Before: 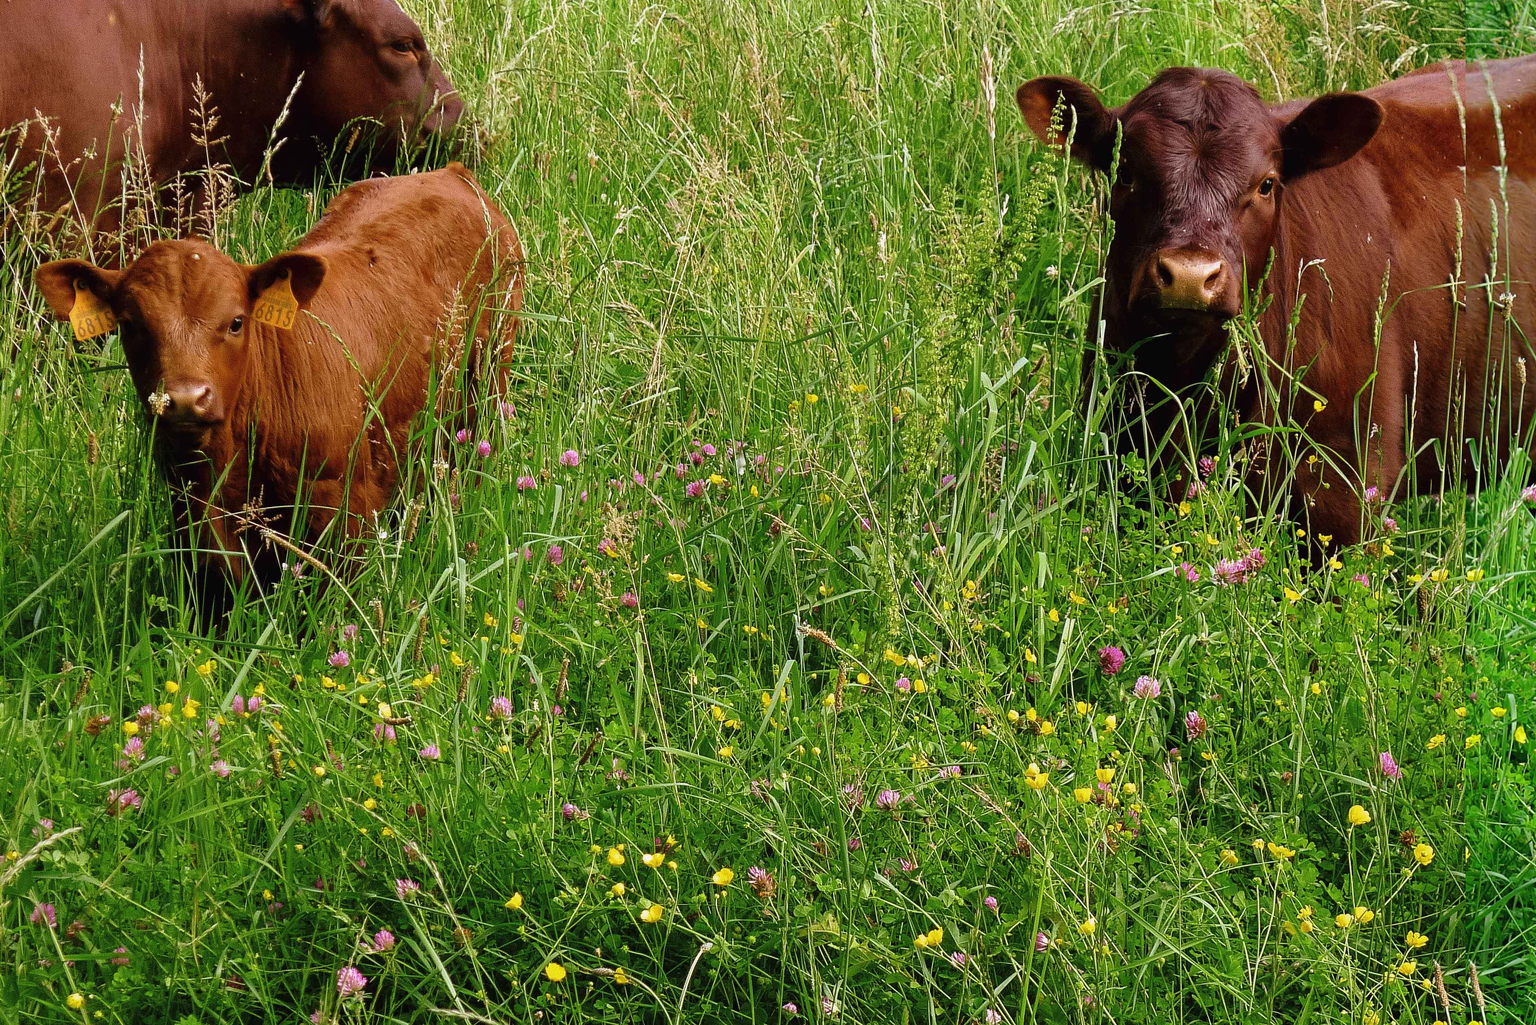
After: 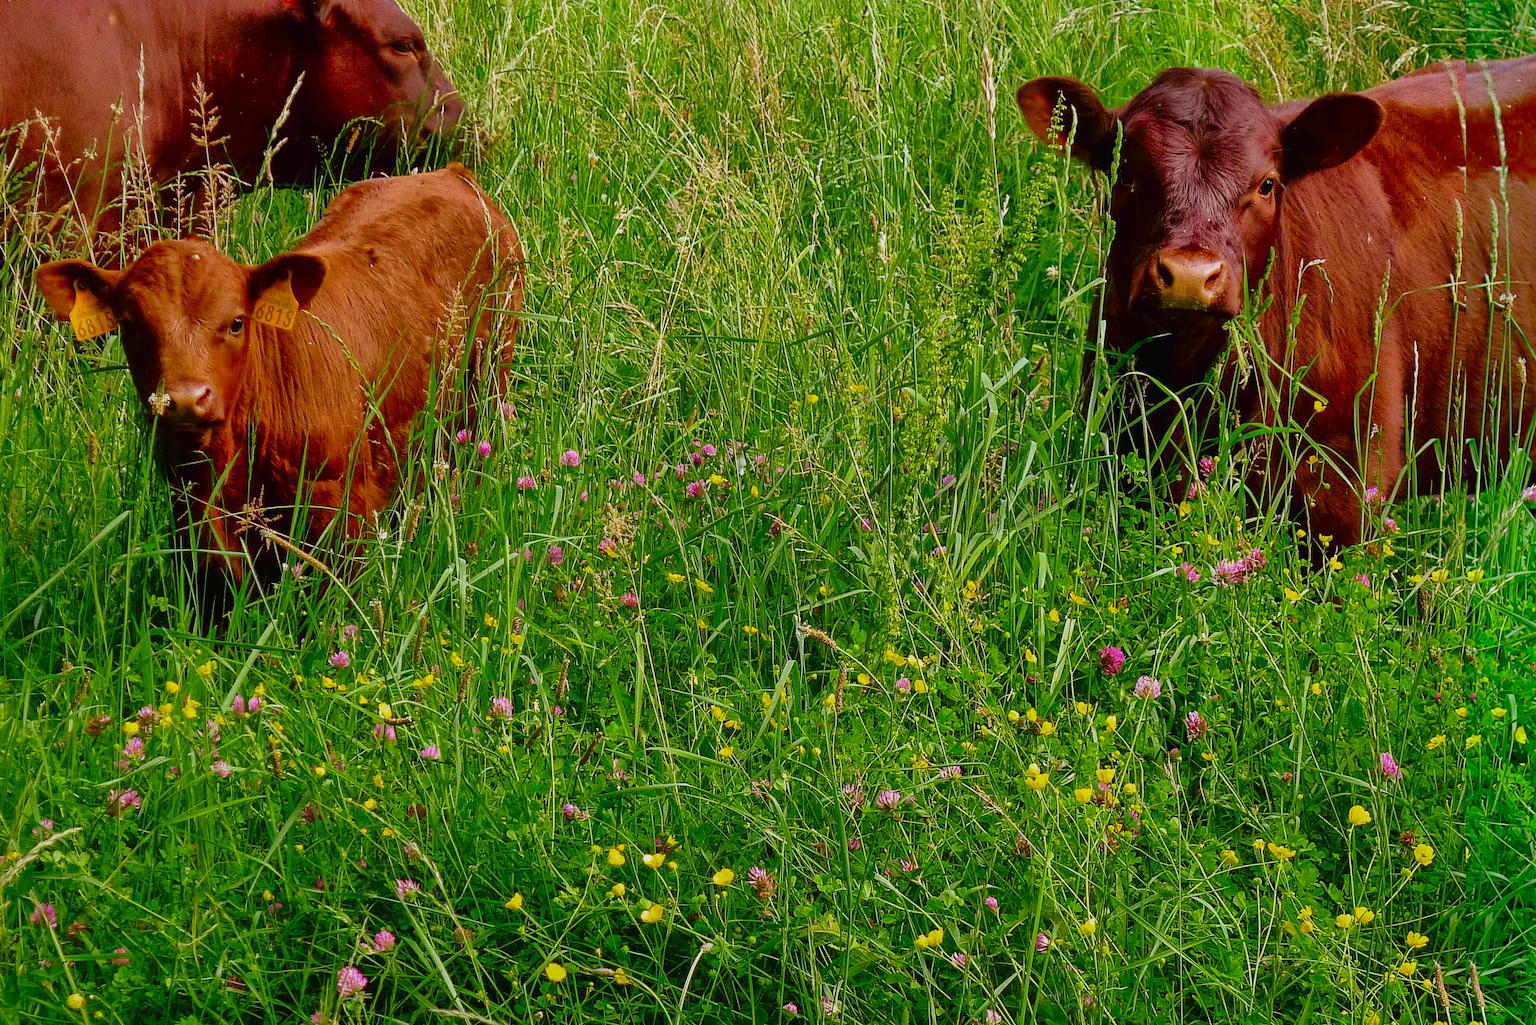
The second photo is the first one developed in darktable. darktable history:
contrast equalizer: y [[0.528, 0.548, 0.563, 0.562, 0.546, 0.526], [0.55 ×6], [0 ×6], [0 ×6], [0 ×6]], mix -0.202
shadows and highlights: shadows 60.58, highlights -60.02
haze removal: adaptive false
contrast brightness saturation: contrast 0.123, brightness -0.121, saturation 0.195
